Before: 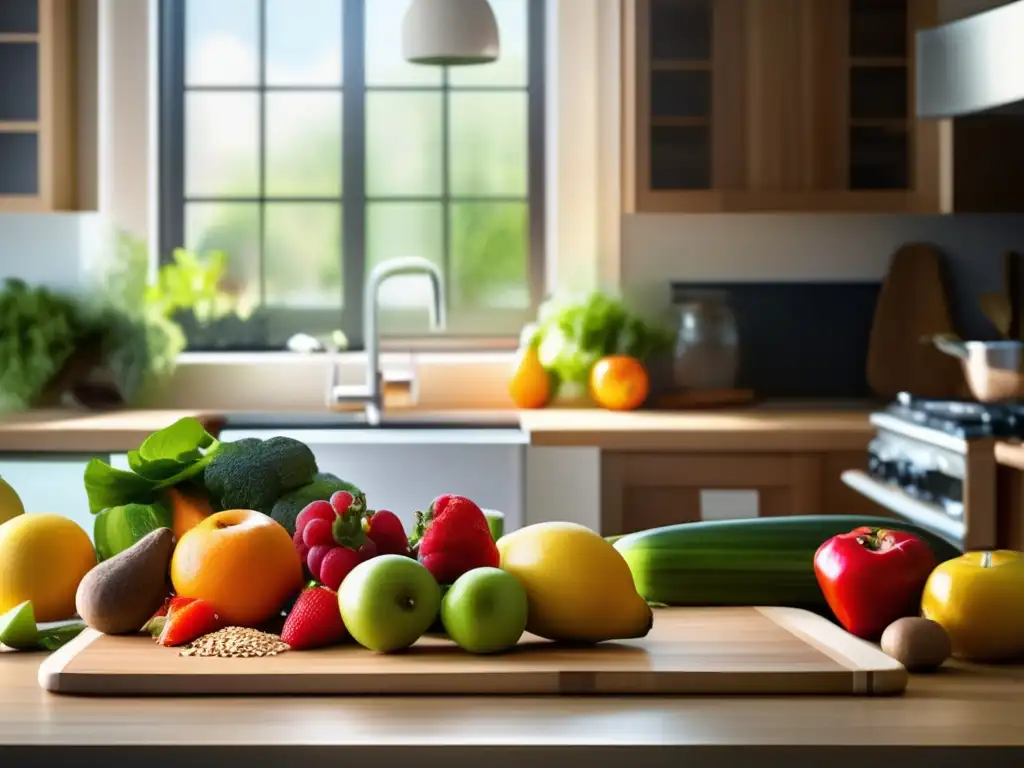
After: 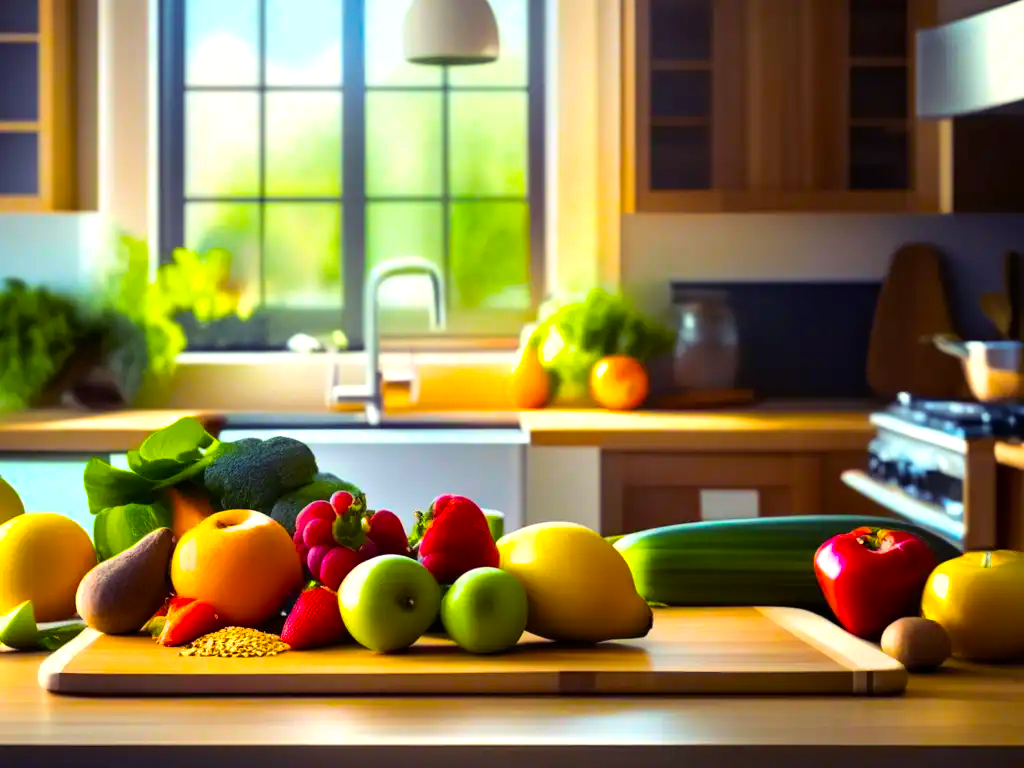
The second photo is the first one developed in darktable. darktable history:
exposure: exposure 0.202 EV, compensate highlight preservation false
color balance rgb: shadows lift › luminance -21.708%, shadows lift › chroma 9.142%, shadows lift › hue 286.26°, highlights gain › luminance 6.369%, highlights gain › chroma 2.567%, highlights gain › hue 87.54°, linear chroma grading › shadows -39.697%, linear chroma grading › highlights 39.954%, linear chroma grading › global chroma 45.472%, linear chroma grading › mid-tones -29.909%, perceptual saturation grading › global saturation 30.718%, global vibrance 15.717%
